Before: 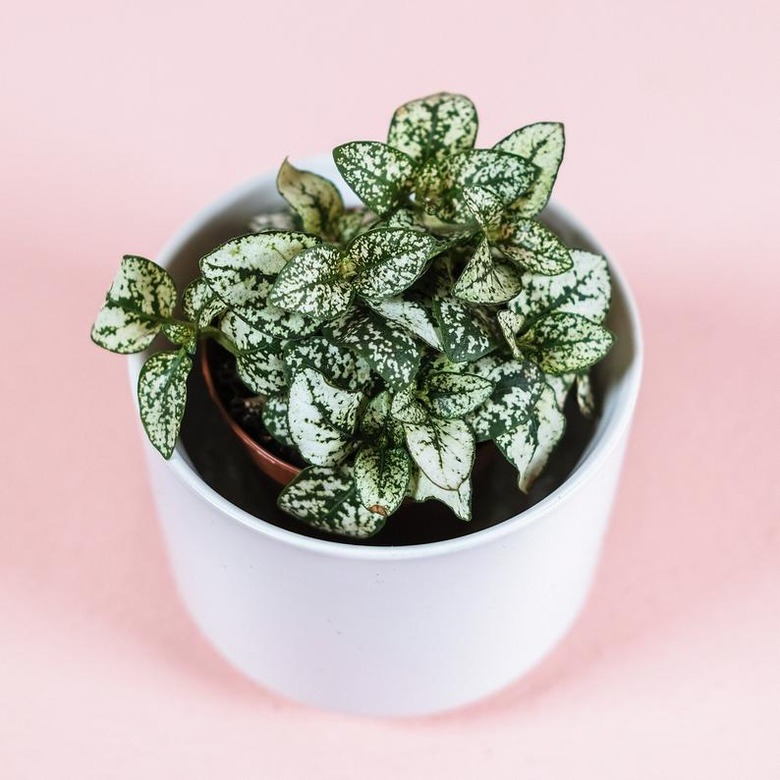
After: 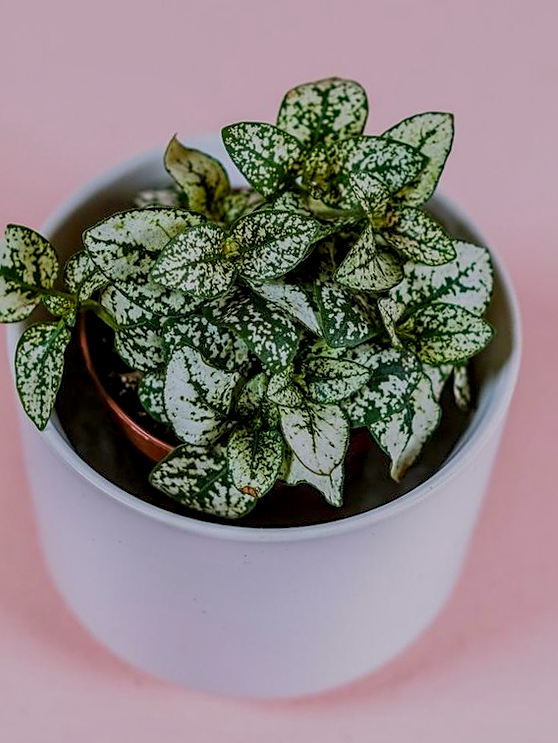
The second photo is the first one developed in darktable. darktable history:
exposure: exposure -0.582 EV, compensate exposure bias true, compensate highlight preservation false
color balance rgb: highlights gain › chroma 2.017%, highlights gain › hue 288.28°, linear chroma grading › global chroma 25.558%, perceptual saturation grading › global saturation -0.962%, global vibrance 23.98%, contrast -25.562%
local contrast: detail 160%
sharpen: on, module defaults
crop and rotate: angle -2.83°, left 14.164%, top 0.036%, right 10.781%, bottom 0.019%
